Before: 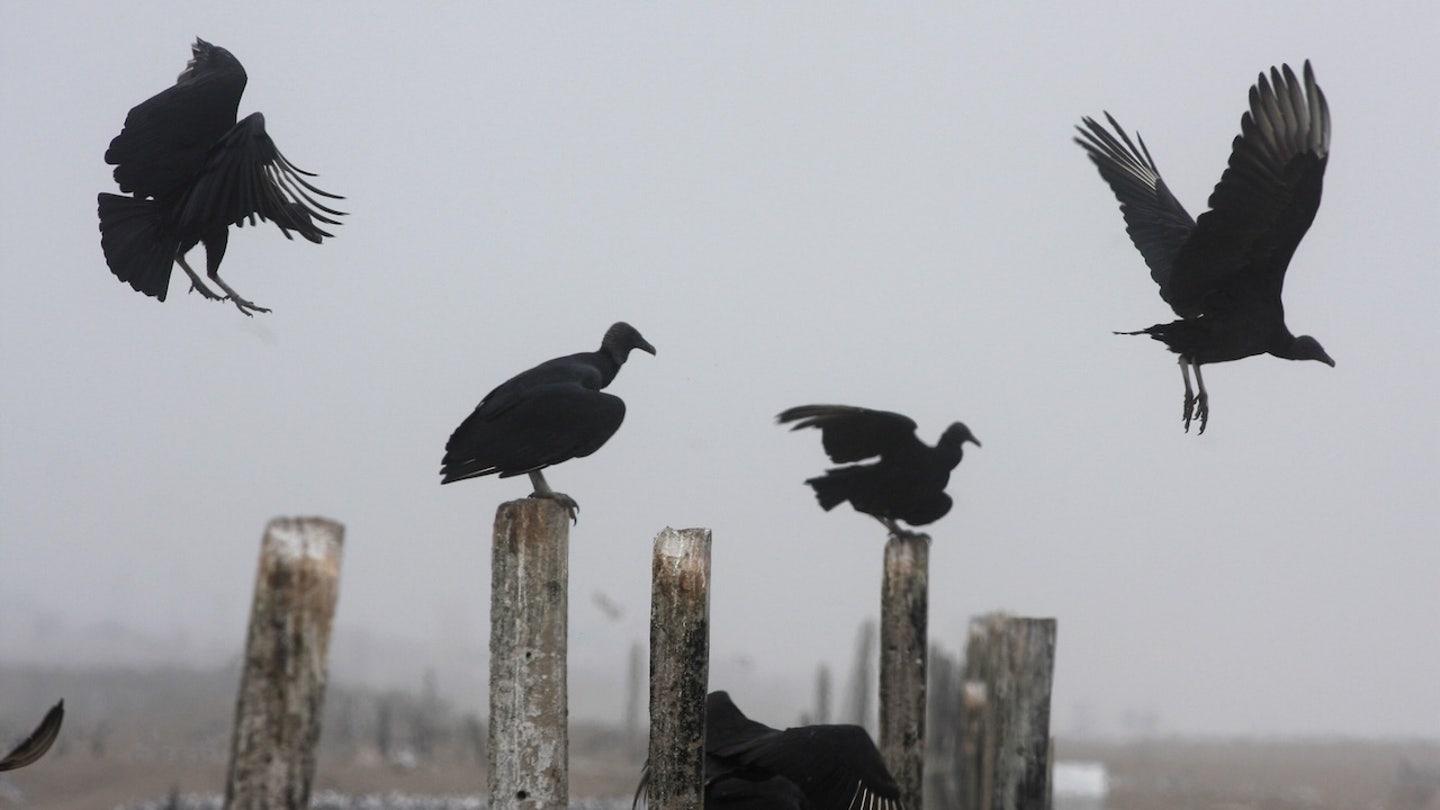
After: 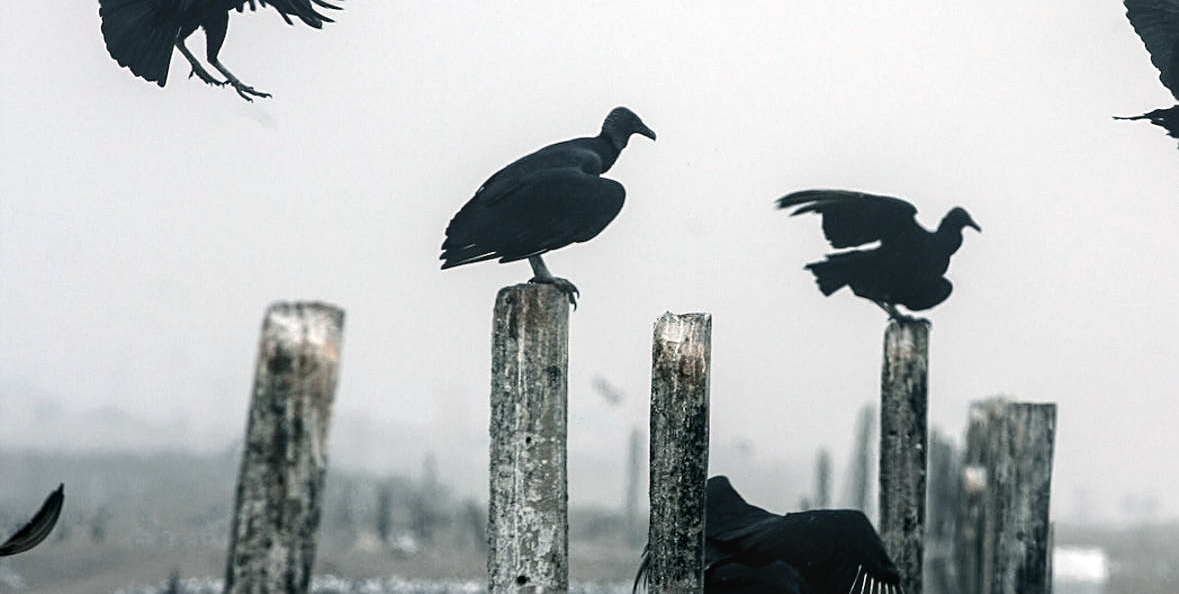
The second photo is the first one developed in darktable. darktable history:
sharpen: on, module defaults
exposure: black level correction -0.002, exposure 0.543 EV, compensate exposure bias true, compensate highlight preservation false
tone curve: curves: ch0 [(0, 0.003) (0.117, 0.101) (0.257, 0.246) (0.408, 0.432) (0.611, 0.653) (0.824, 0.846) (1, 1)]; ch1 [(0, 0) (0.227, 0.197) (0.405, 0.421) (0.501, 0.501) (0.522, 0.53) (0.563, 0.572) (0.589, 0.611) (0.699, 0.709) (0.976, 0.992)]; ch2 [(0, 0) (0.208, 0.176) (0.377, 0.38) (0.5, 0.5) (0.537, 0.534) (0.571, 0.576) (0.681, 0.746) (1, 1)], color space Lab, independent channels, preserve colors none
local contrast: on, module defaults
contrast brightness saturation: saturation -0.18
color balance rgb: power › luminance -7.741%, power › chroma 2.295%, power › hue 219.63°, highlights gain › chroma 3.062%, highlights gain › hue 77.72°, global offset › luminance -0.874%, perceptual saturation grading › global saturation 0.12%, perceptual brilliance grading › highlights 5.316%, perceptual brilliance grading › shadows -9.441%
crop: top 26.662%, right 18.001%
